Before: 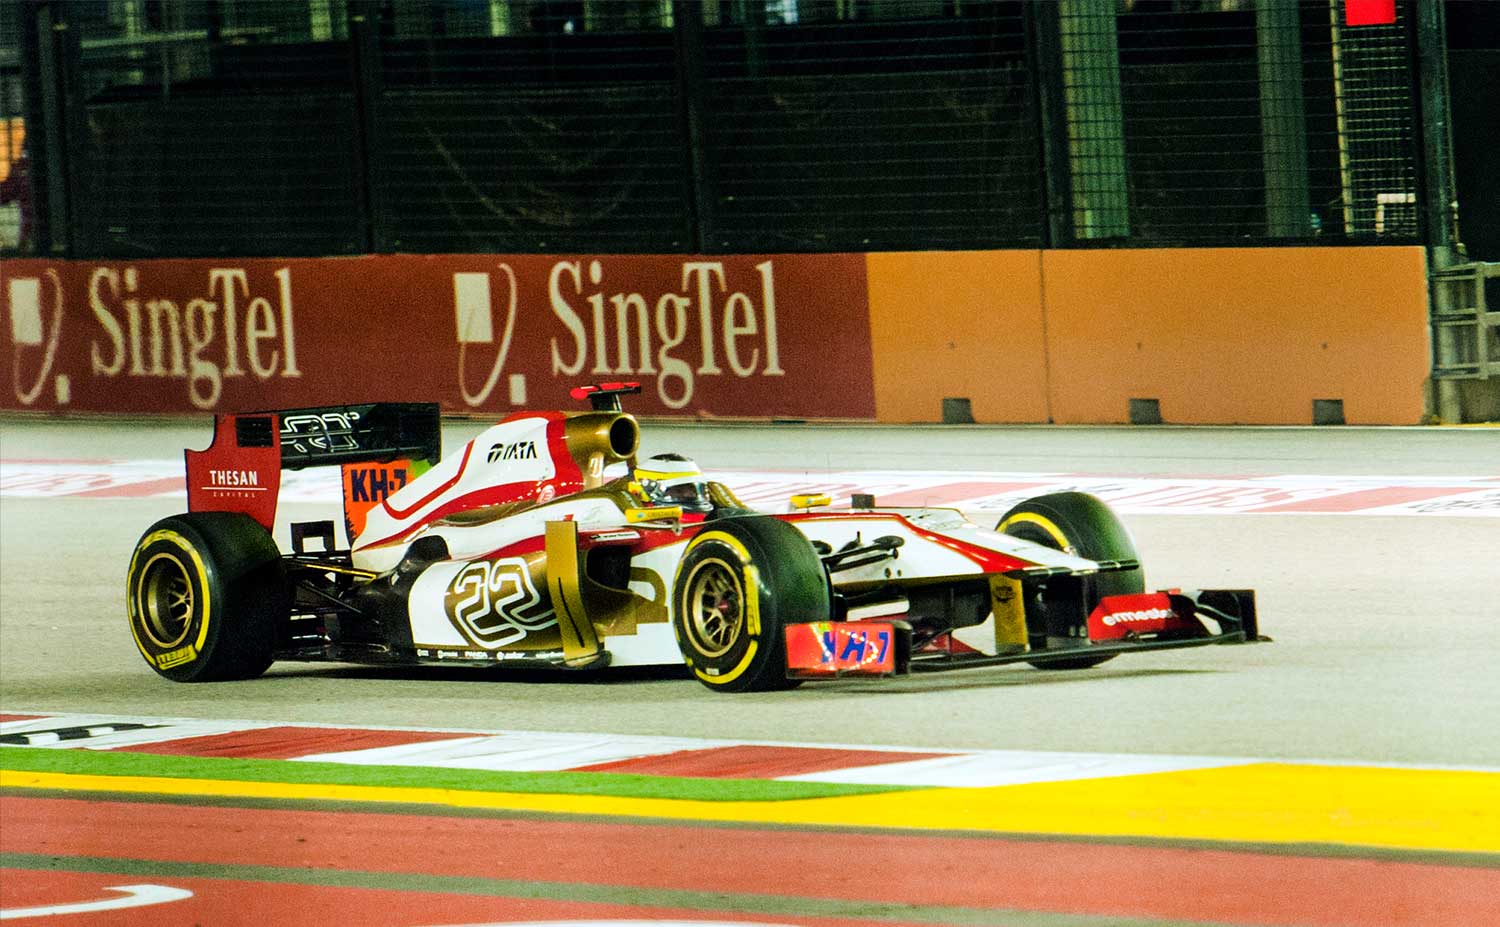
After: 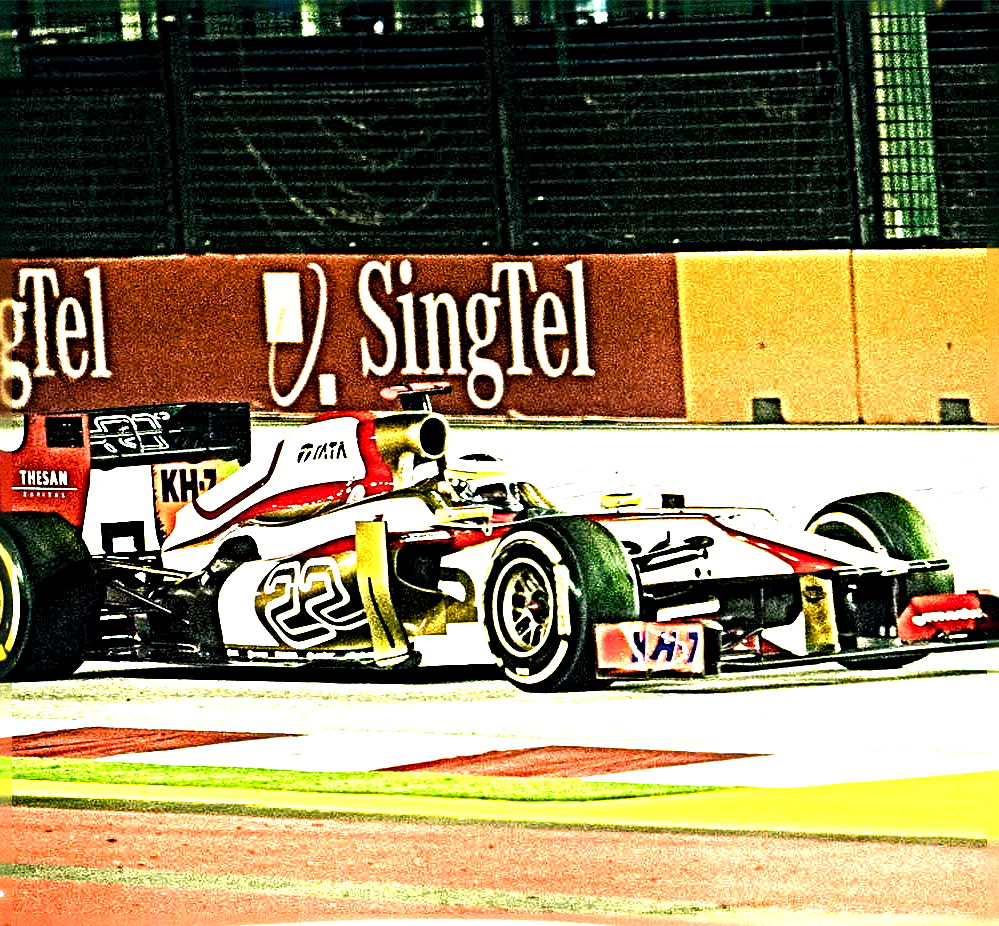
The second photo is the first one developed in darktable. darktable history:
color balance rgb: shadows lift › chroma 2%, shadows lift › hue 185.64°, power › luminance 1.48%, highlights gain › chroma 3%, highlights gain › hue 54.51°, global offset › luminance -0.4%, perceptual saturation grading › highlights -18.47%, perceptual saturation grading › mid-tones 6.62%, perceptual saturation grading › shadows 28.22%, perceptual brilliance grading › highlights 15.68%, perceptual brilliance grading › shadows -14.29%, global vibrance 25.96%, contrast 6.45%
exposure: black level correction 0, exposure 1 EV, compensate exposure bias true, compensate highlight preservation false
crop and rotate: left 12.673%, right 20.66%
sharpen: radius 6.3, amount 1.8, threshold 0
